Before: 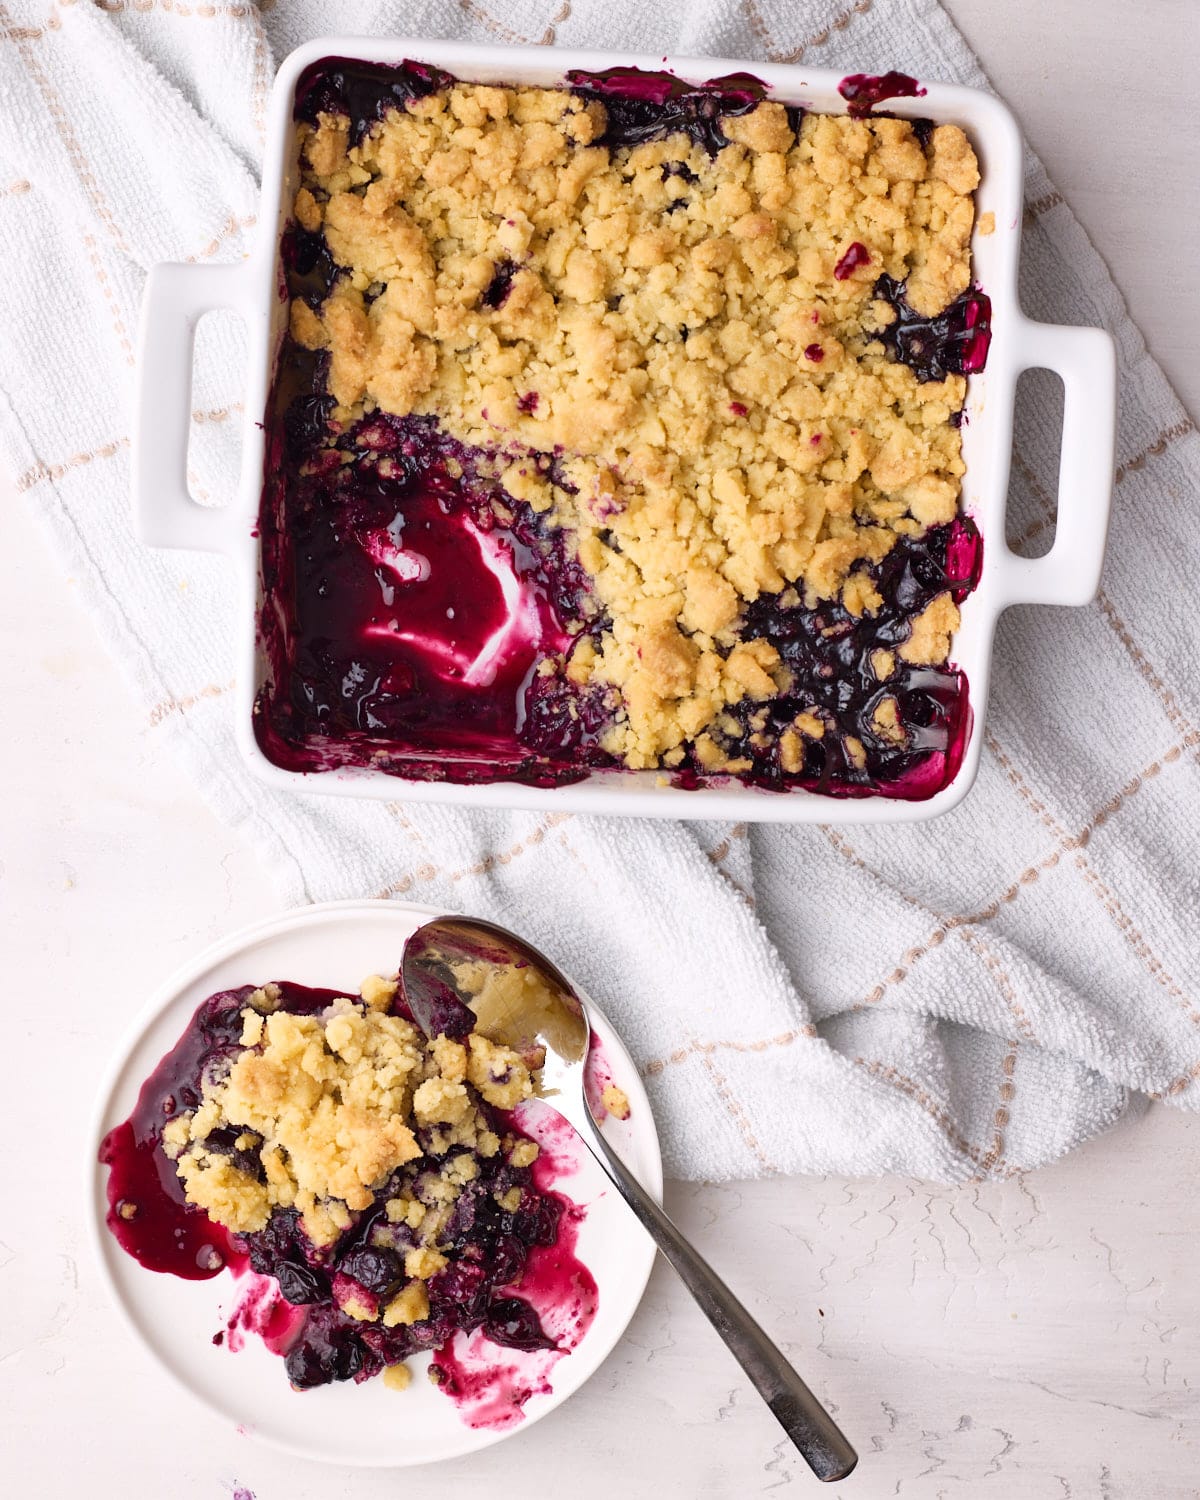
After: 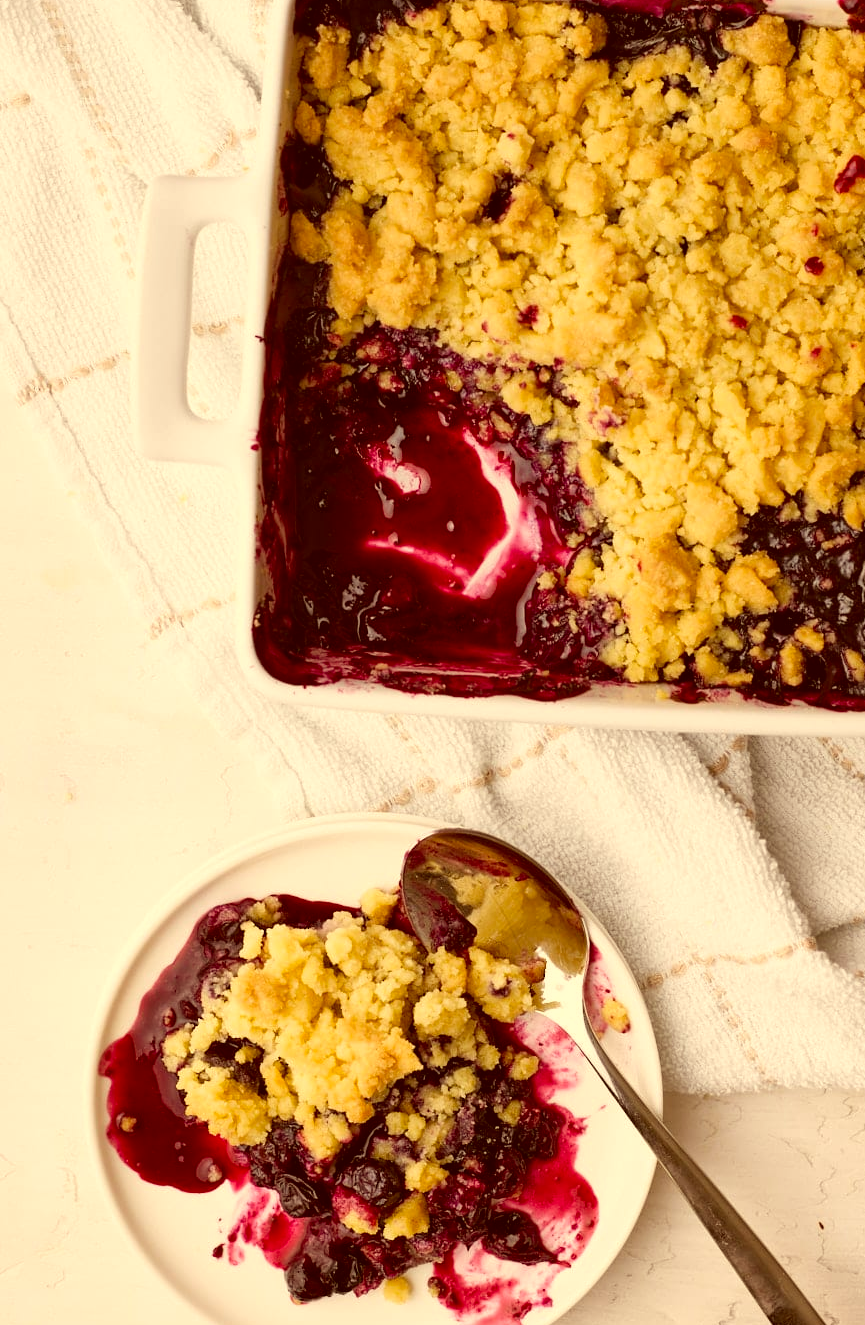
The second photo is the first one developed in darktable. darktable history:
crop: top 5.811%, right 27.876%, bottom 5.797%
color correction: highlights a* 1.1, highlights b* 24.67, shadows a* 15.24, shadows b* 24.73
exposure: compensate highlight preservation false
